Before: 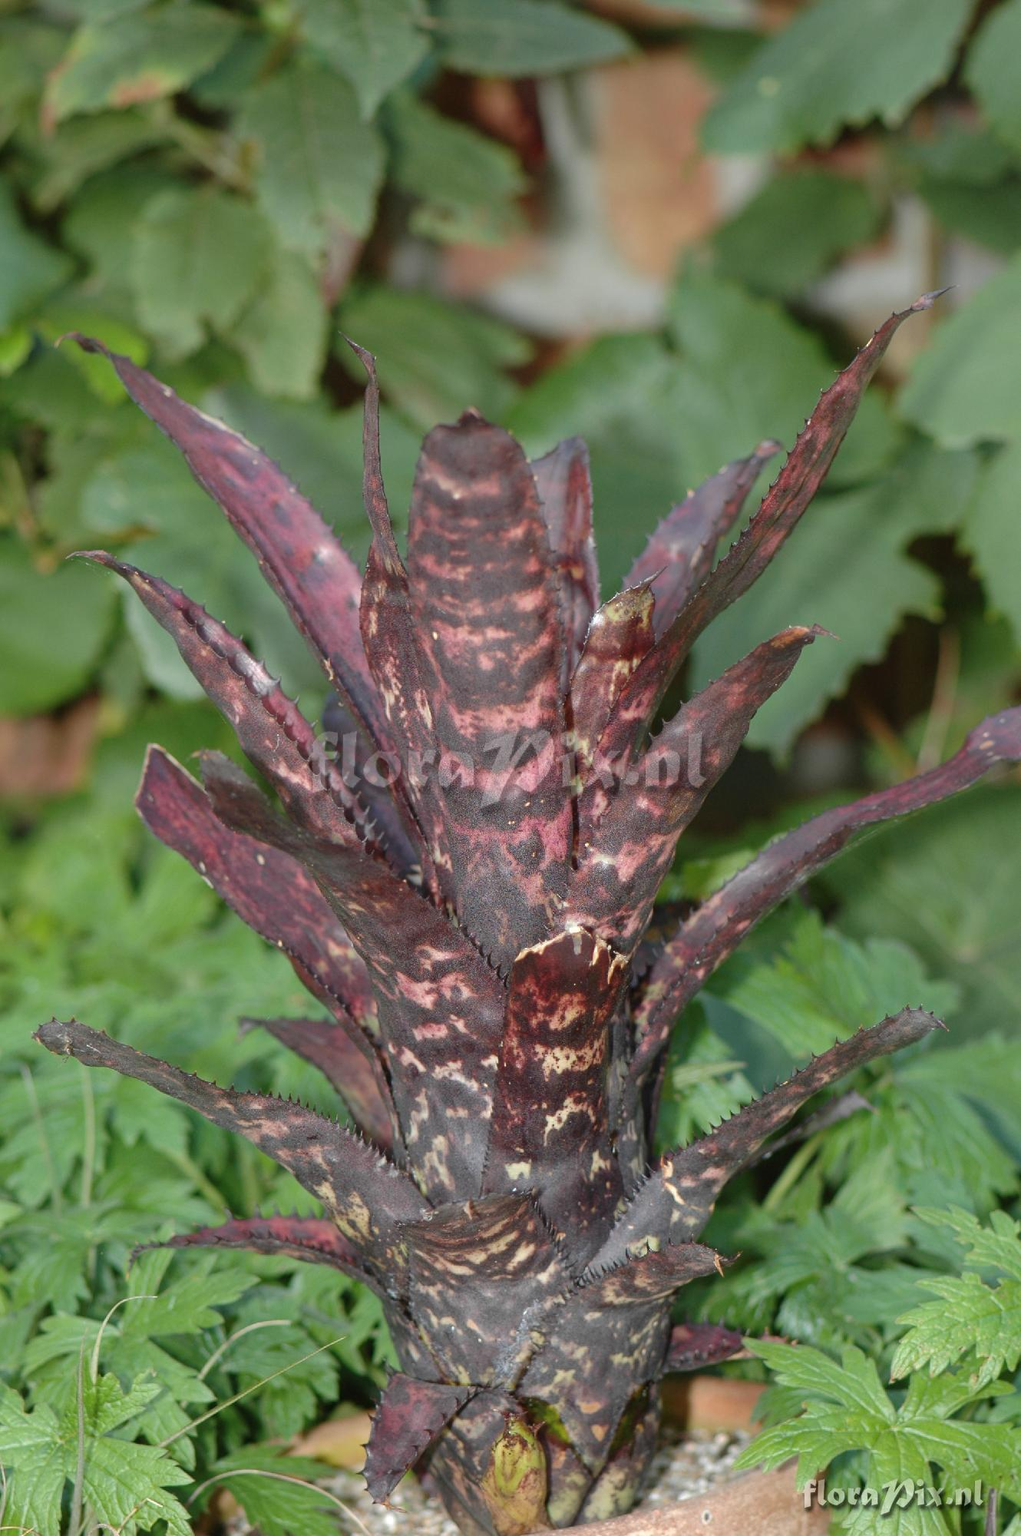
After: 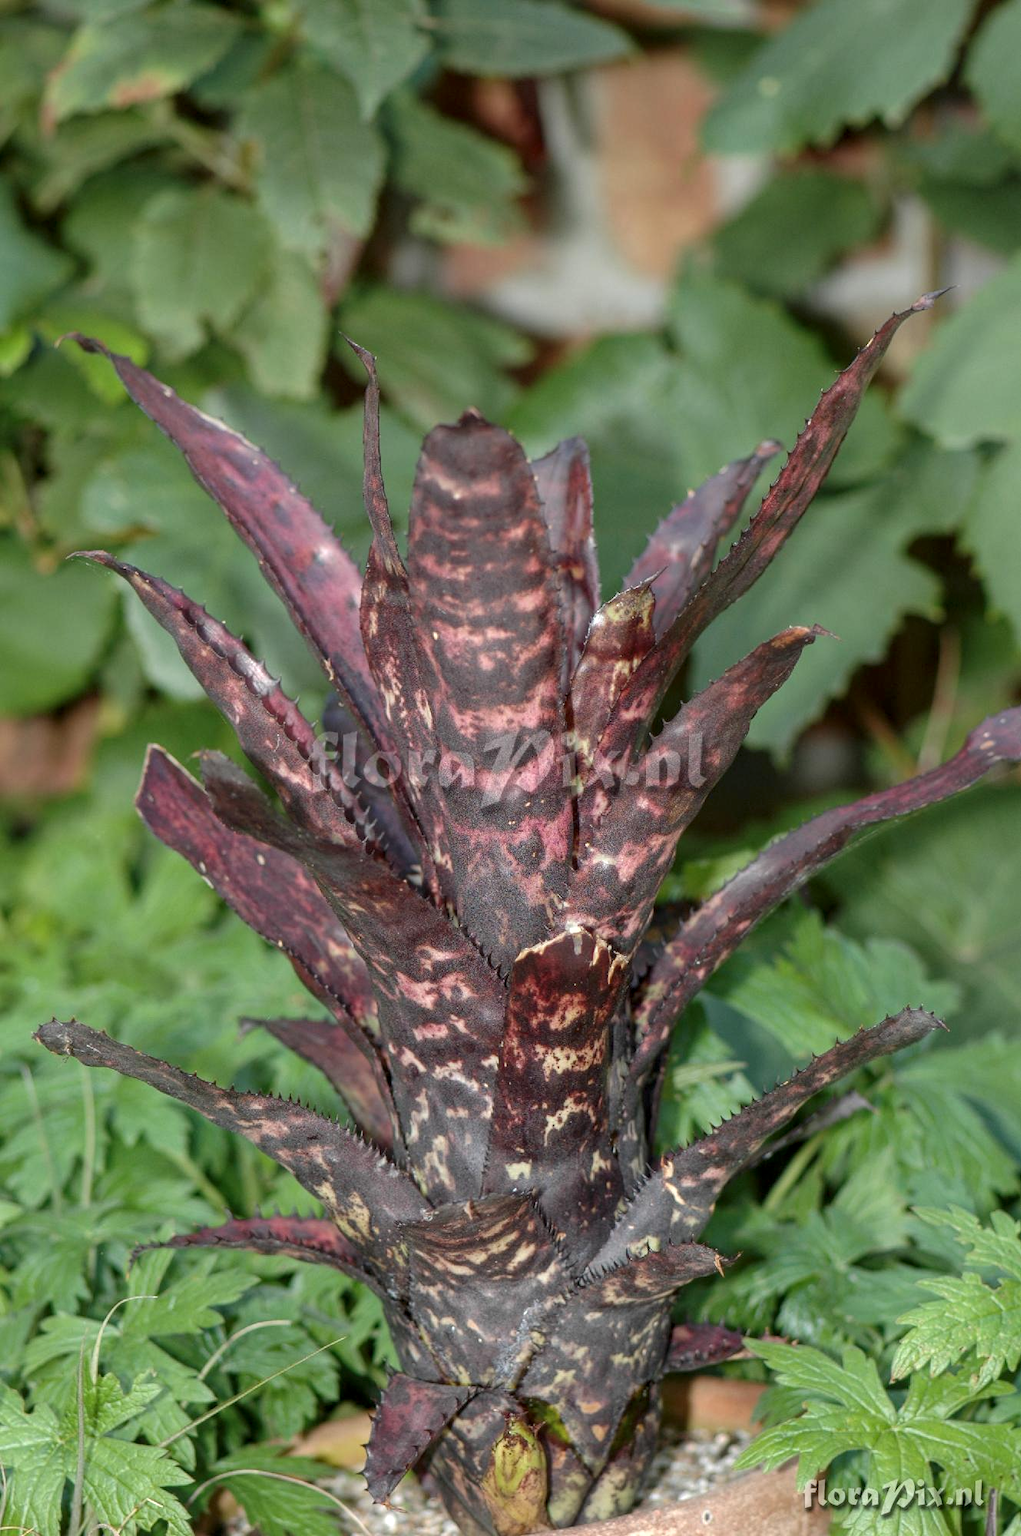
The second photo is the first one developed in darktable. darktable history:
local contrast: highlights 27%, detail 130%
